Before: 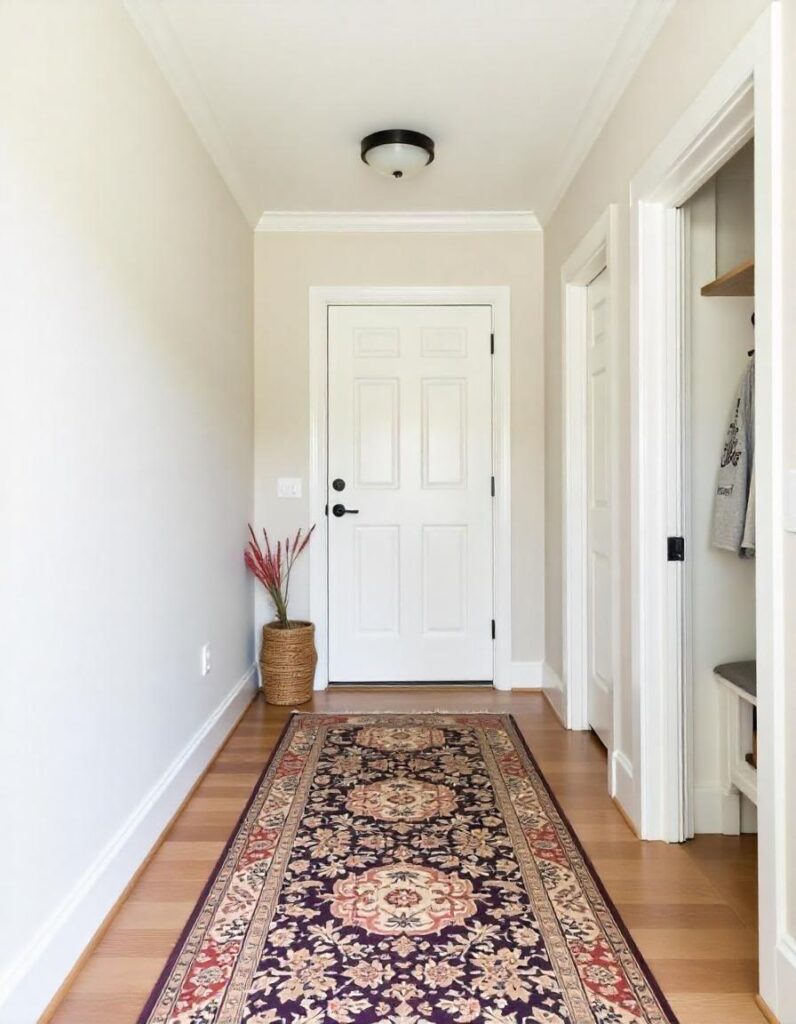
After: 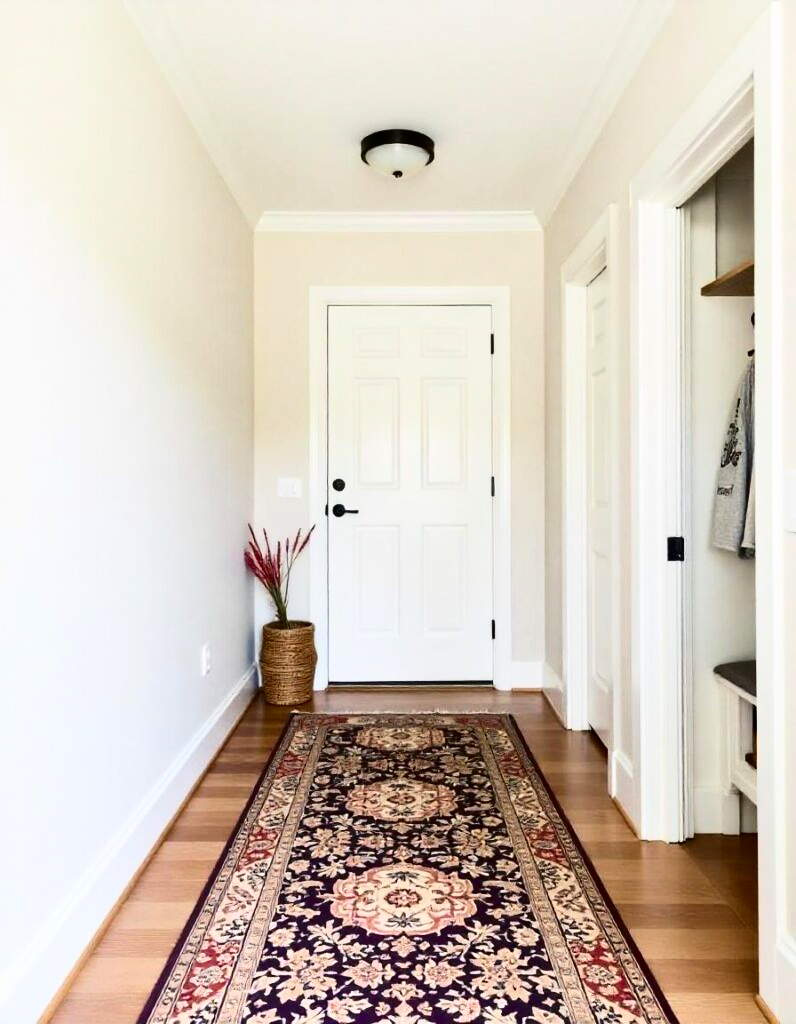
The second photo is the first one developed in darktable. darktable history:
tone equalizer: on, module defaults
contrast brightness saturation: contrast 0.32, brightness -0.08, saturation 0.17
